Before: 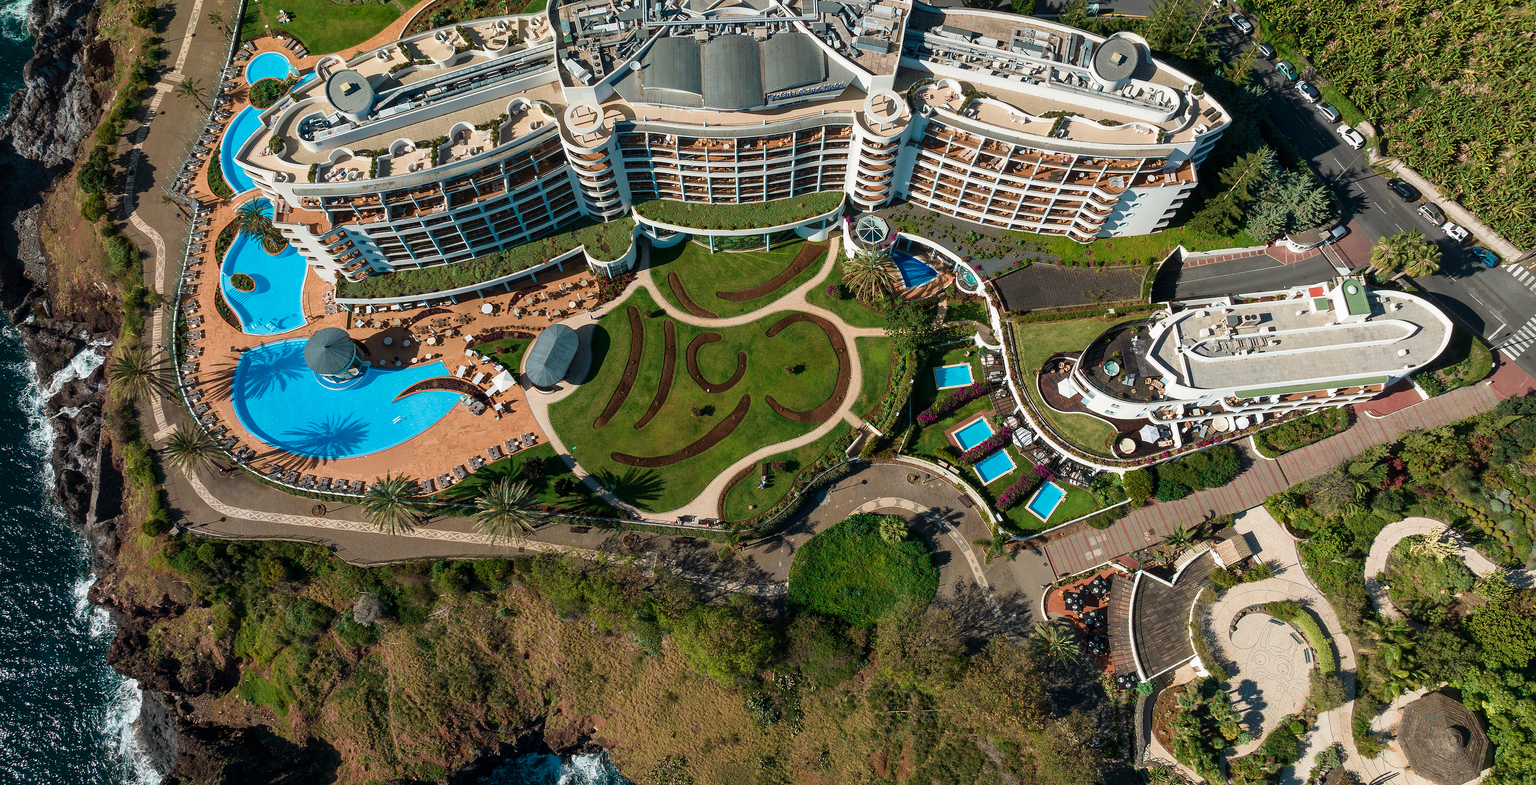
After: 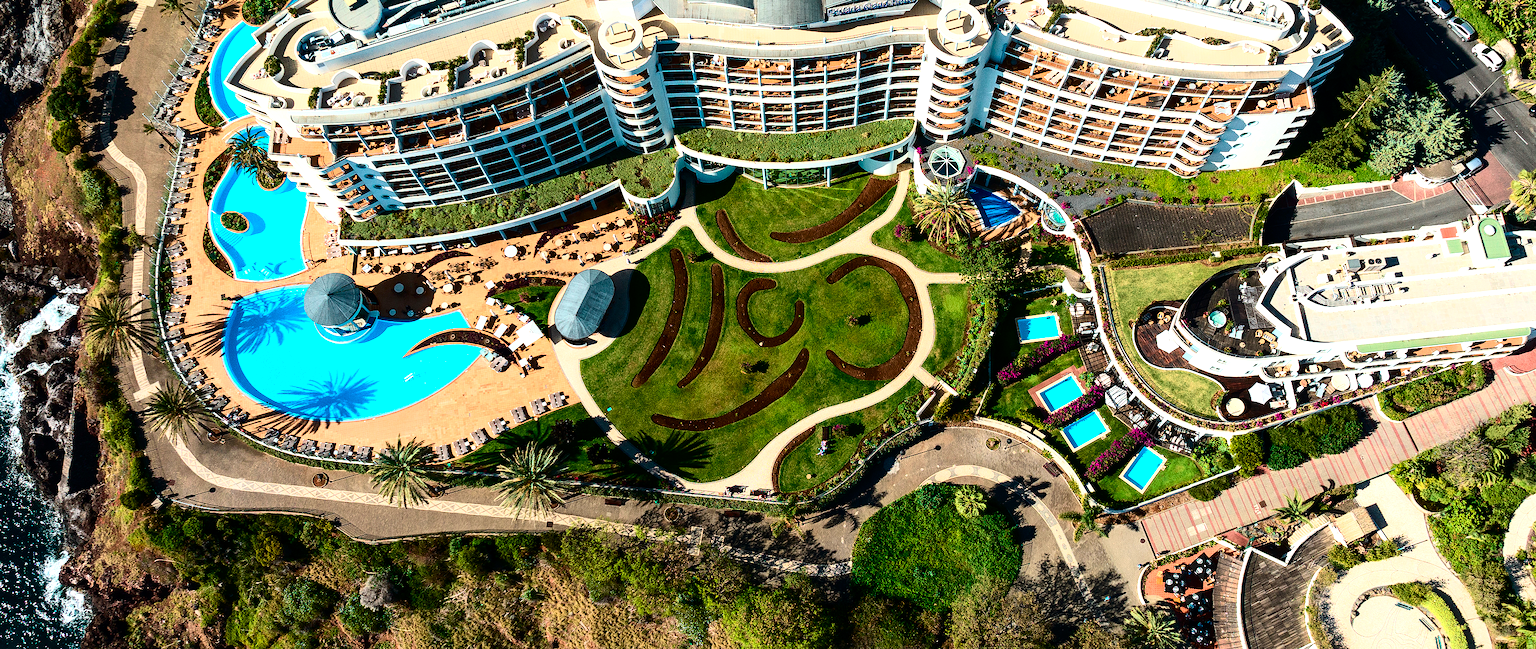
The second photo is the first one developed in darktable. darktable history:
tone equalizer: -8 EV -0.752 EV, -7 EV -0.697 EV, -6 EV -0.626 EV, -5 EV -0.418 EV, -3 EV 0.405 EV, -2 EV 0.6 EV, -1 EV 0.693 EV, +0 EV 0.751 EV
crop and rotate: left 2.326%, top 11.096%, right 9.24%, bottom 15.693%
contrast brightness saturation: contrast 0.399, brightness 0.042, saturation 0.264
